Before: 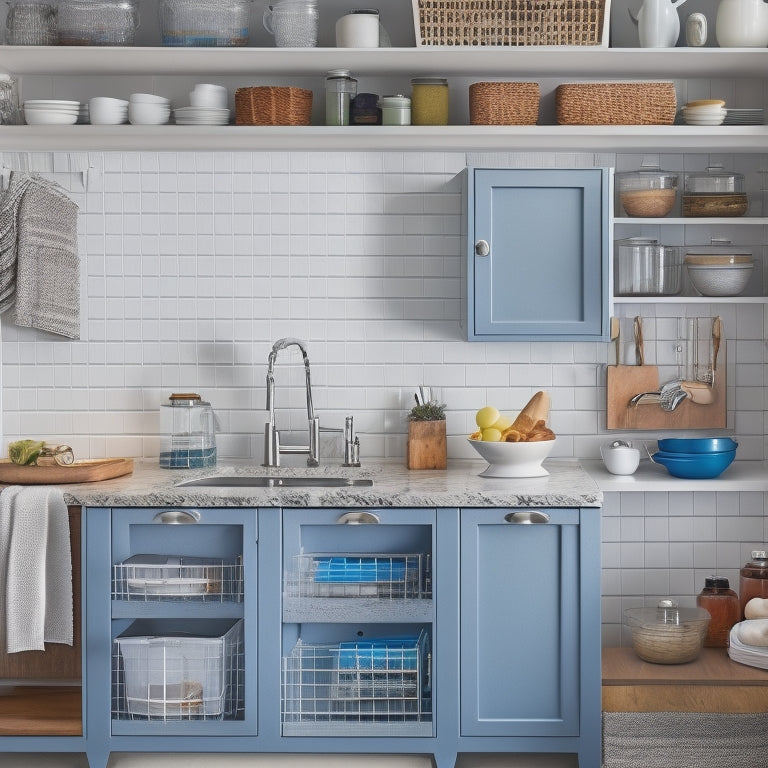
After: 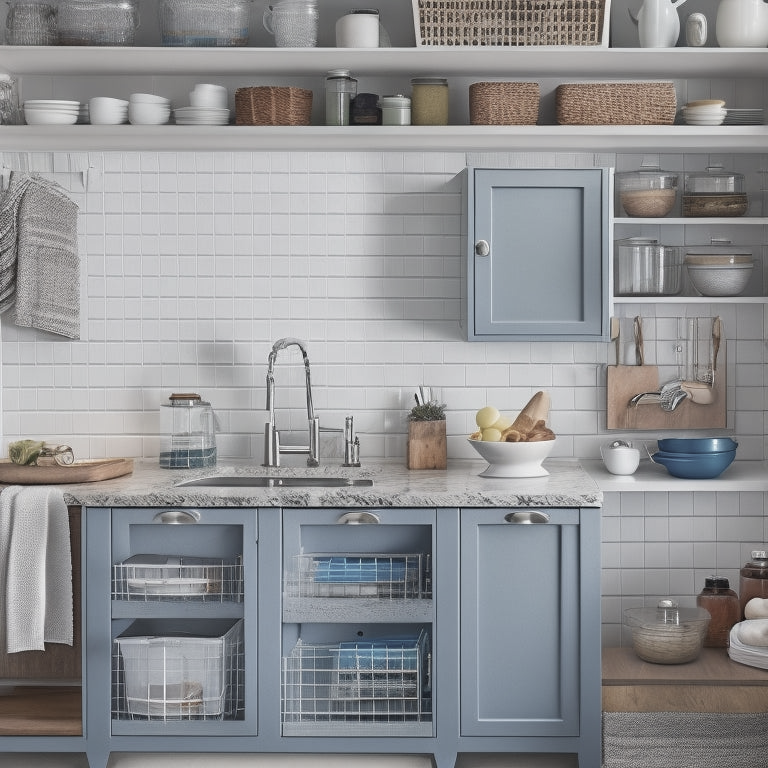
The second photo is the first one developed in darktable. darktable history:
color correction: highlights b* -0.017, saturation 0.51
